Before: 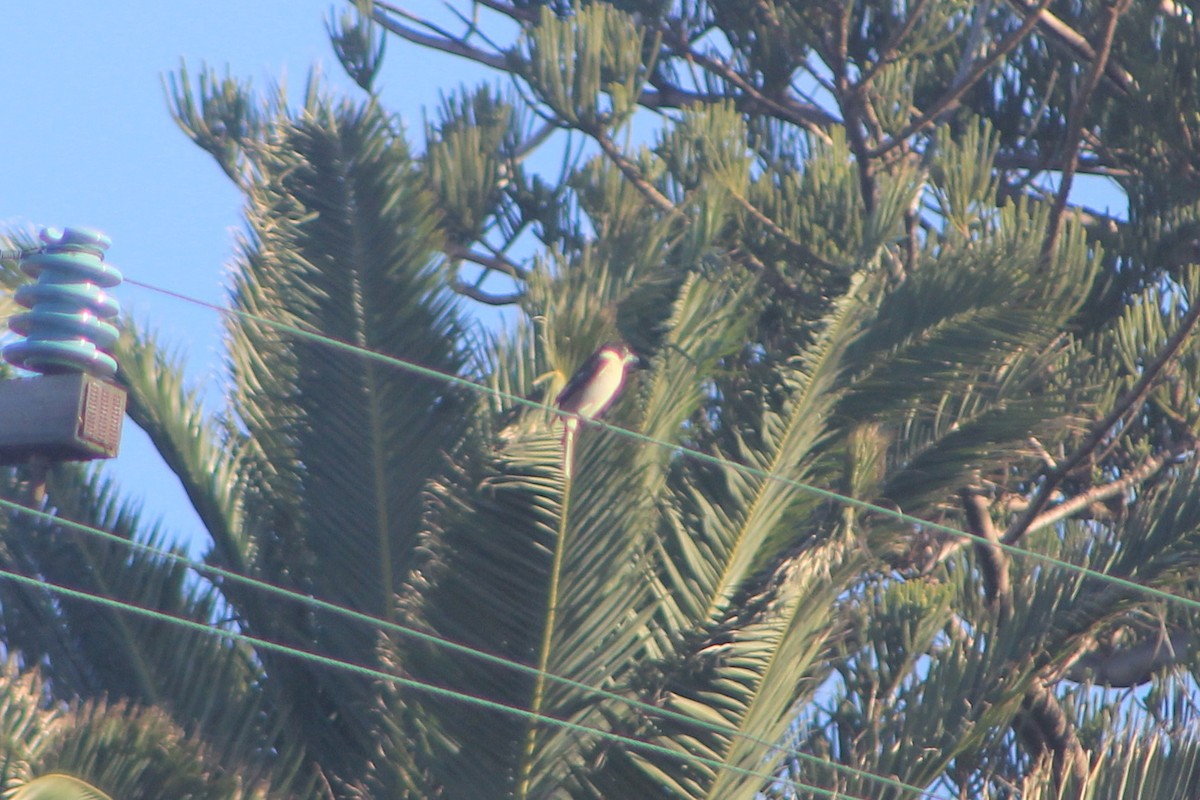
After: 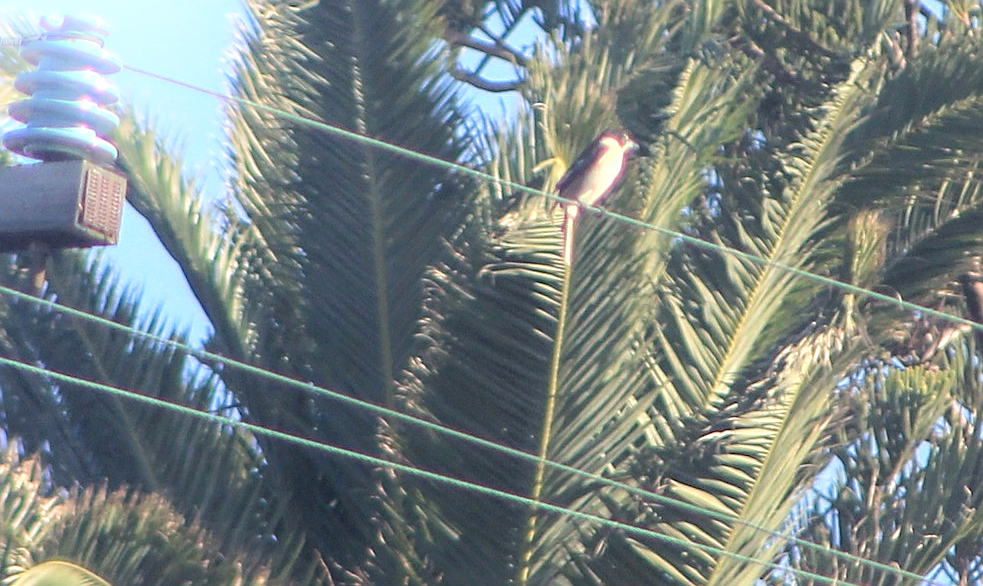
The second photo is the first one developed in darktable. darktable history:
crop: top 26.683%, right 18.048%
sharpen: on, module defaults
local contrast: on, module defaults
shadows and highlights: shadows -89.9, highlights 88.44, highlights color adjustment 49.27%, soften with gaussian
tone equalizer: -8 EV -0.445 EV, -7 EV -0.364 EV, -6 EV -0.36 EV, -5 EV -0.202 EV, -3 EV 0.199 EV, -2 EV 0.354 EV, -1 EV 0.371 EV, +0 EV 0.397 EV
